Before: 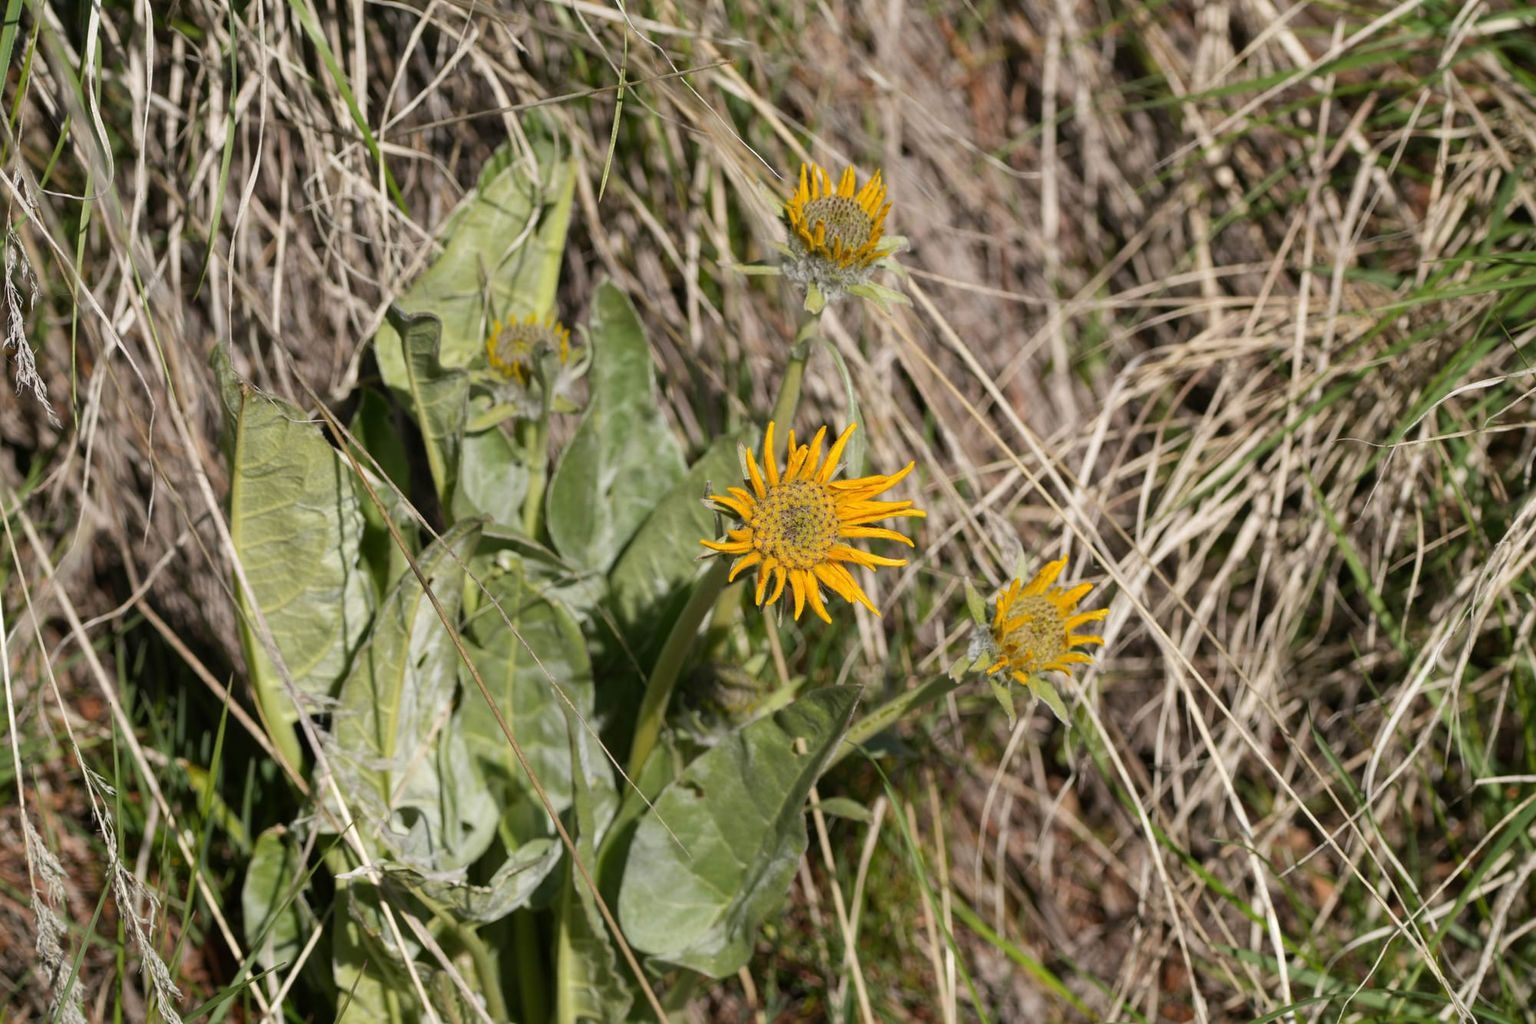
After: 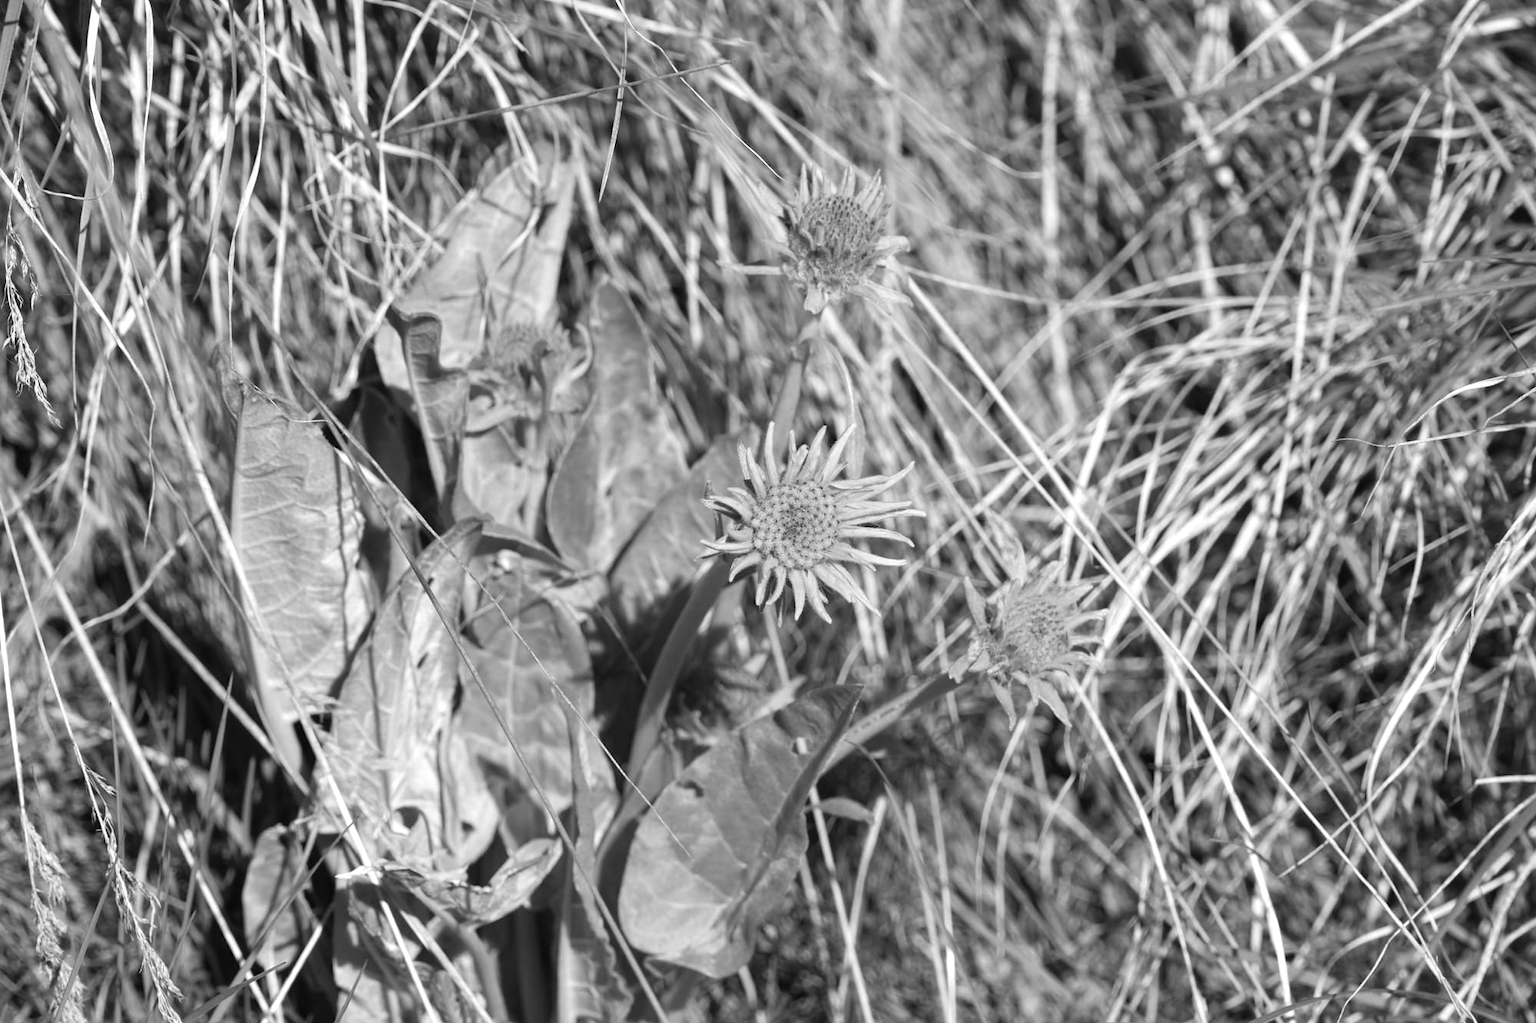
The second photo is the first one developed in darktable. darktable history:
exposure: black level correction 0, exposure 0.5 EV, compensate highlight preservation false
monochrome: on, module defaults
